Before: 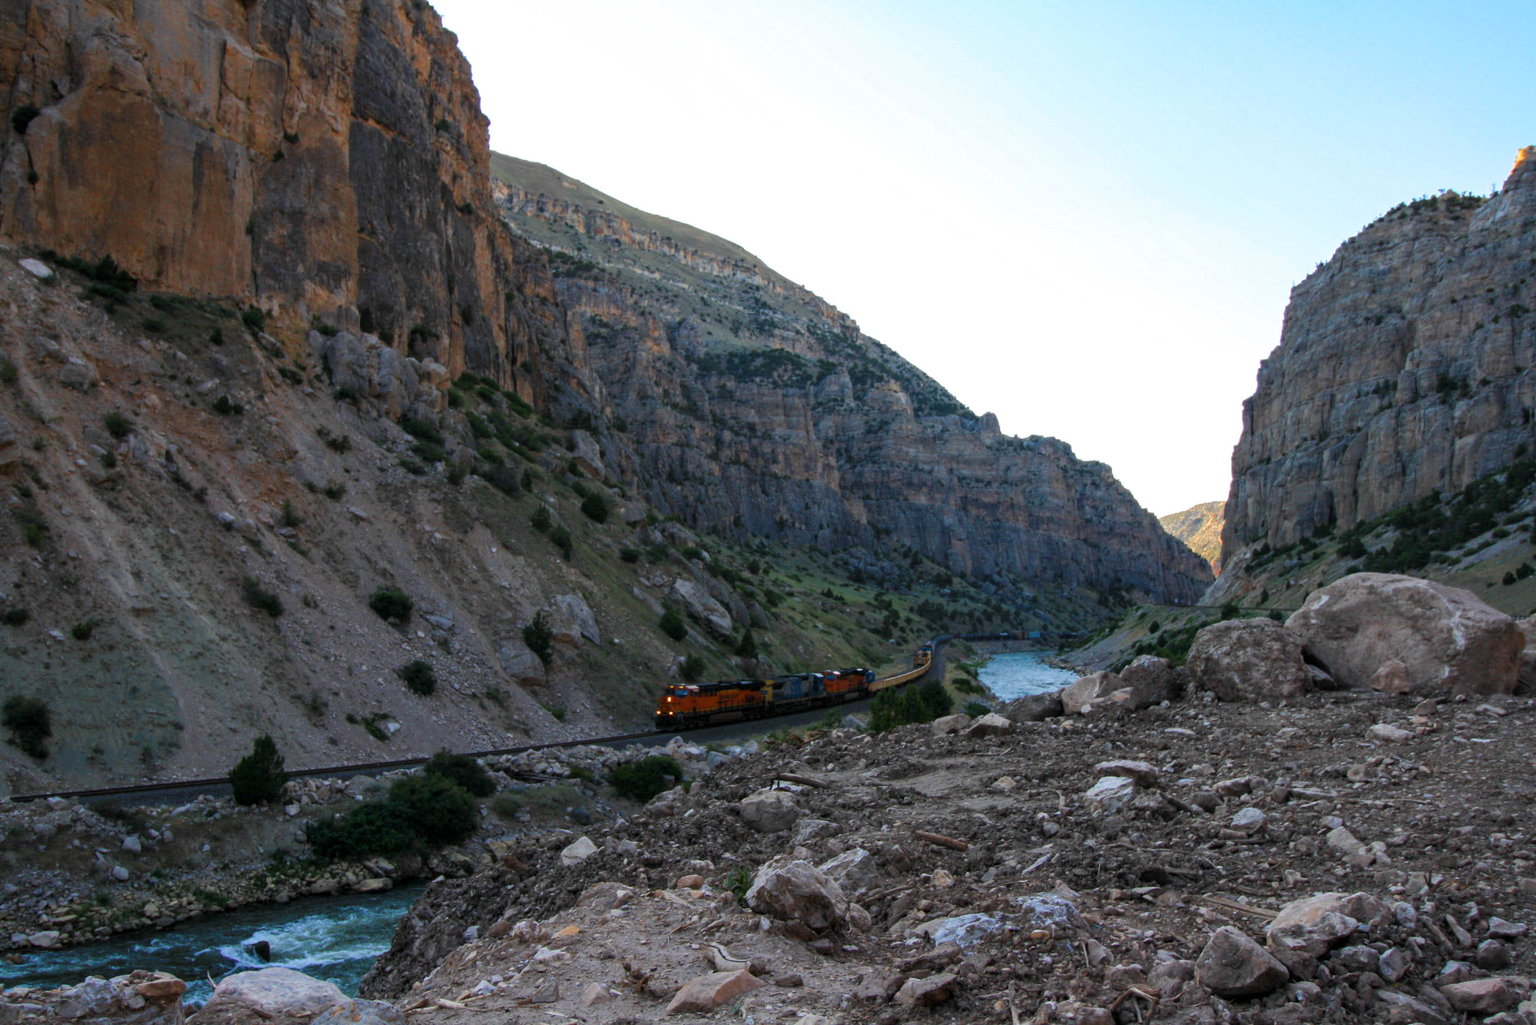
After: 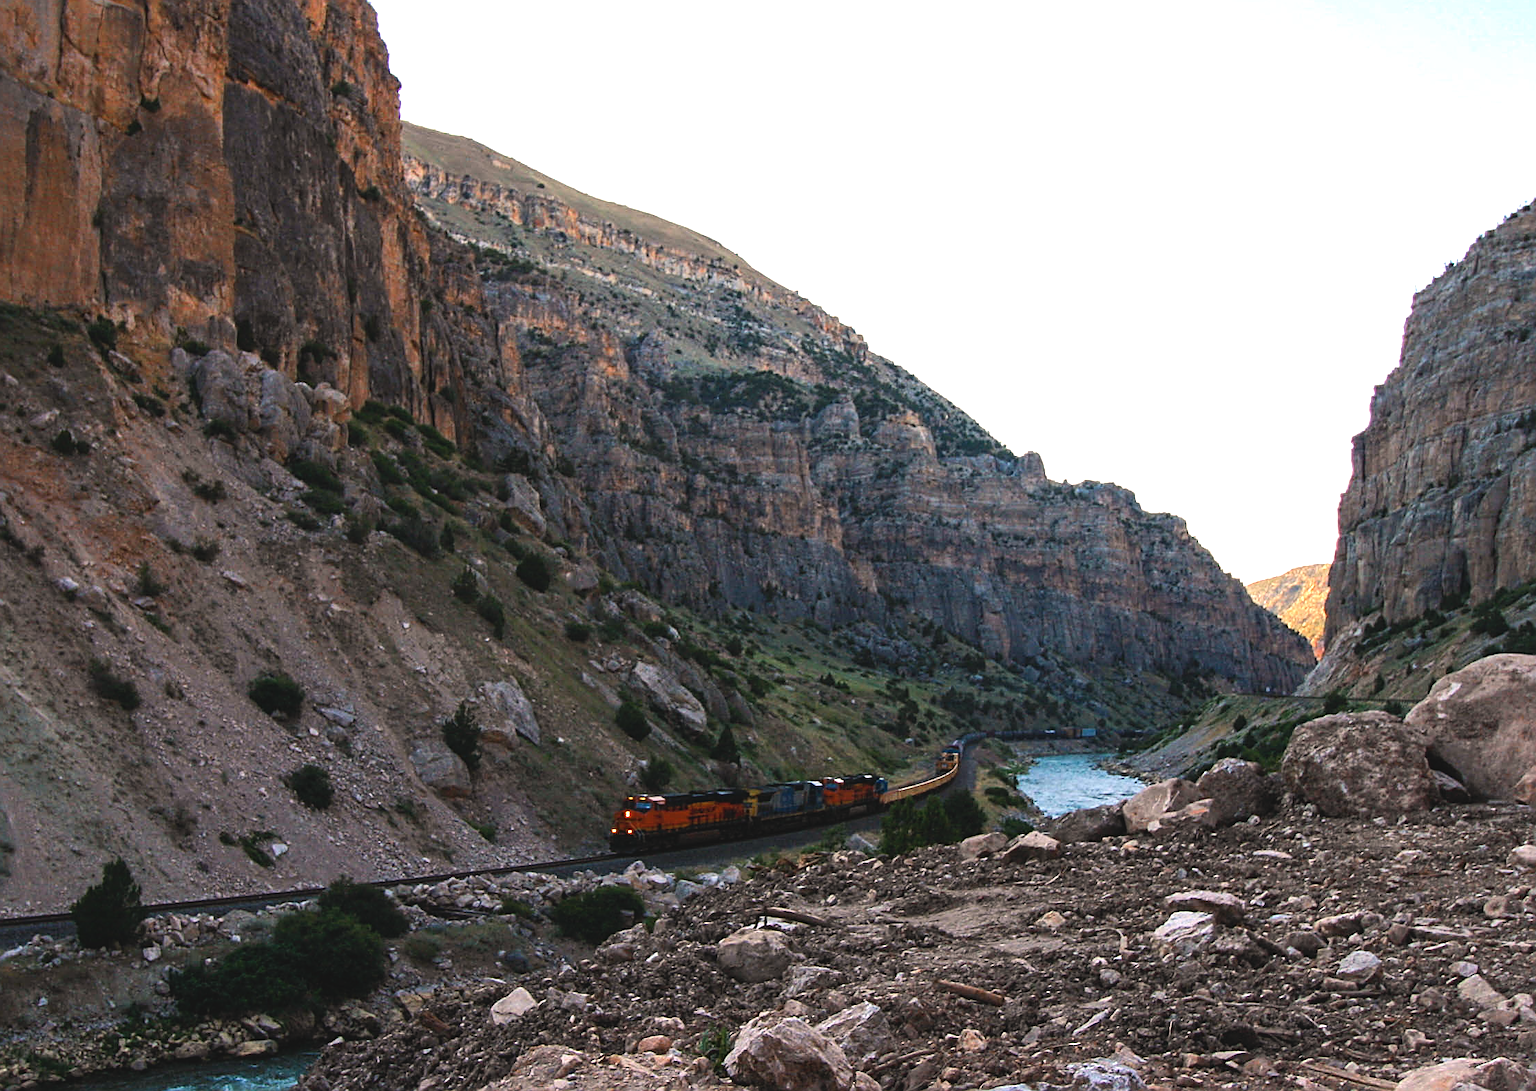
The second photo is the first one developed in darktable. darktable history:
contrast brightness saturation: contrast -0.1, brightness 0.05, saturation 0.08
white balance: red 1.127, blue 0.943
crop: left 11.225%, top 5.381%, right 9.565%, bottom 10.314%
sharpen: amount 0.901
tone equalizer: -8 EV -0.75 EV, -7 EV -0.7 EV, -6 EV -0.6 EV, -5 EV -0.4 EV, -3 EV 0.4 EV, -2 EV 0.6 EV, -1 EV 0.7 EV, +0 EV 0.75 EV, edges refinement/feathering 500, mask exposure compensation -1.57 EV, preserve details no
